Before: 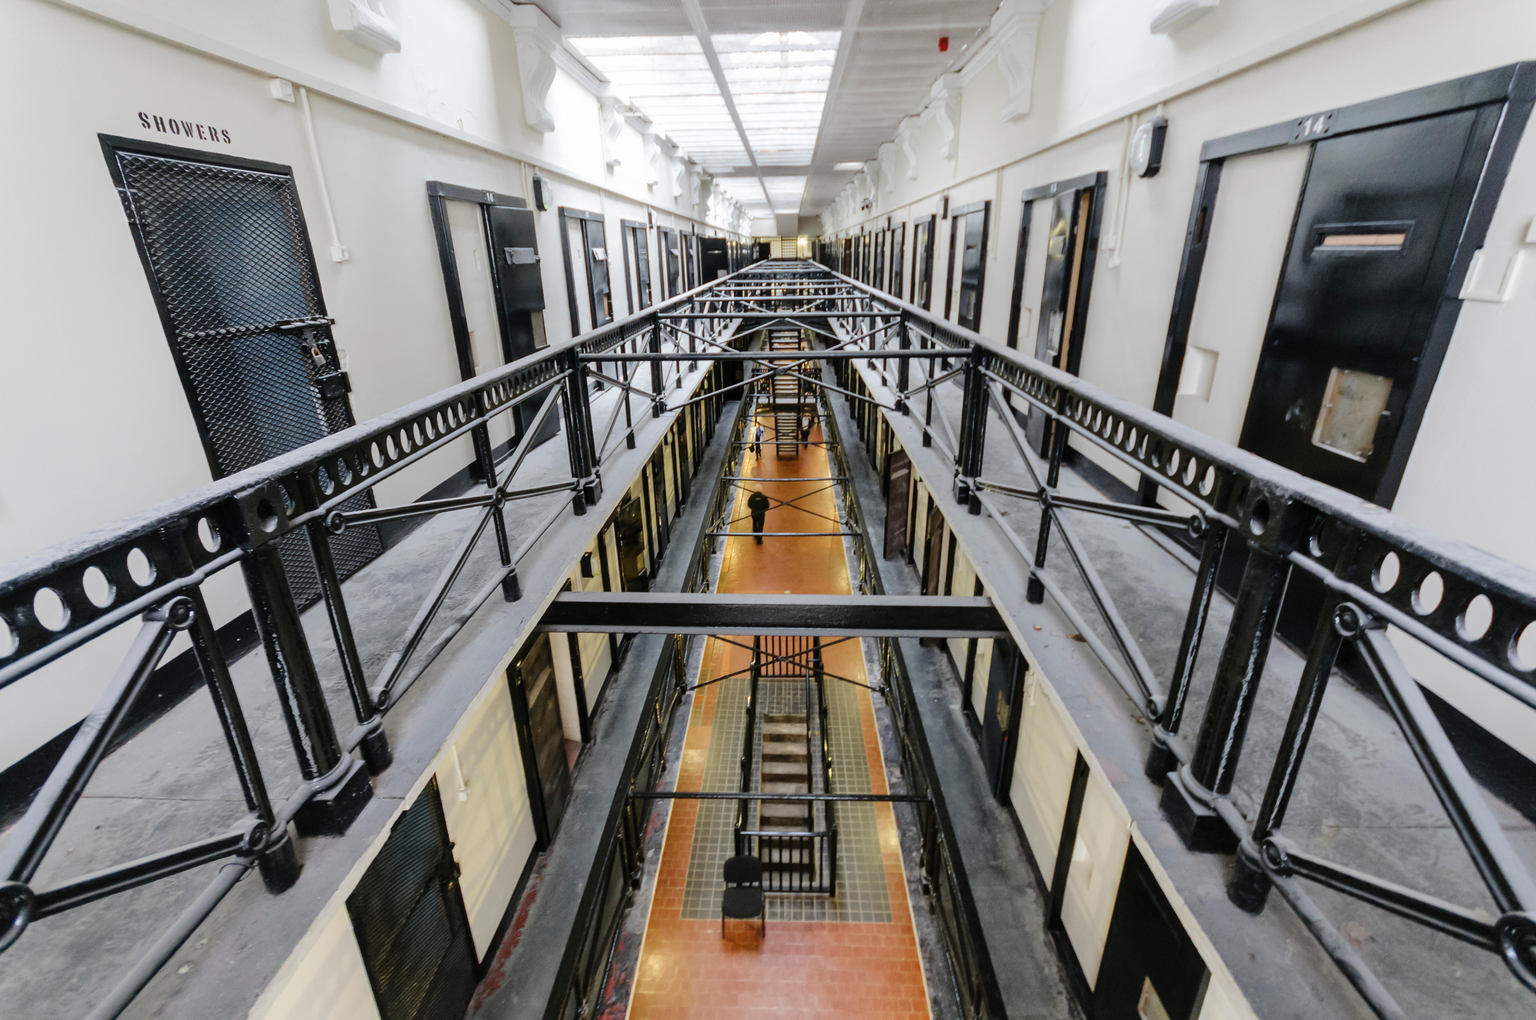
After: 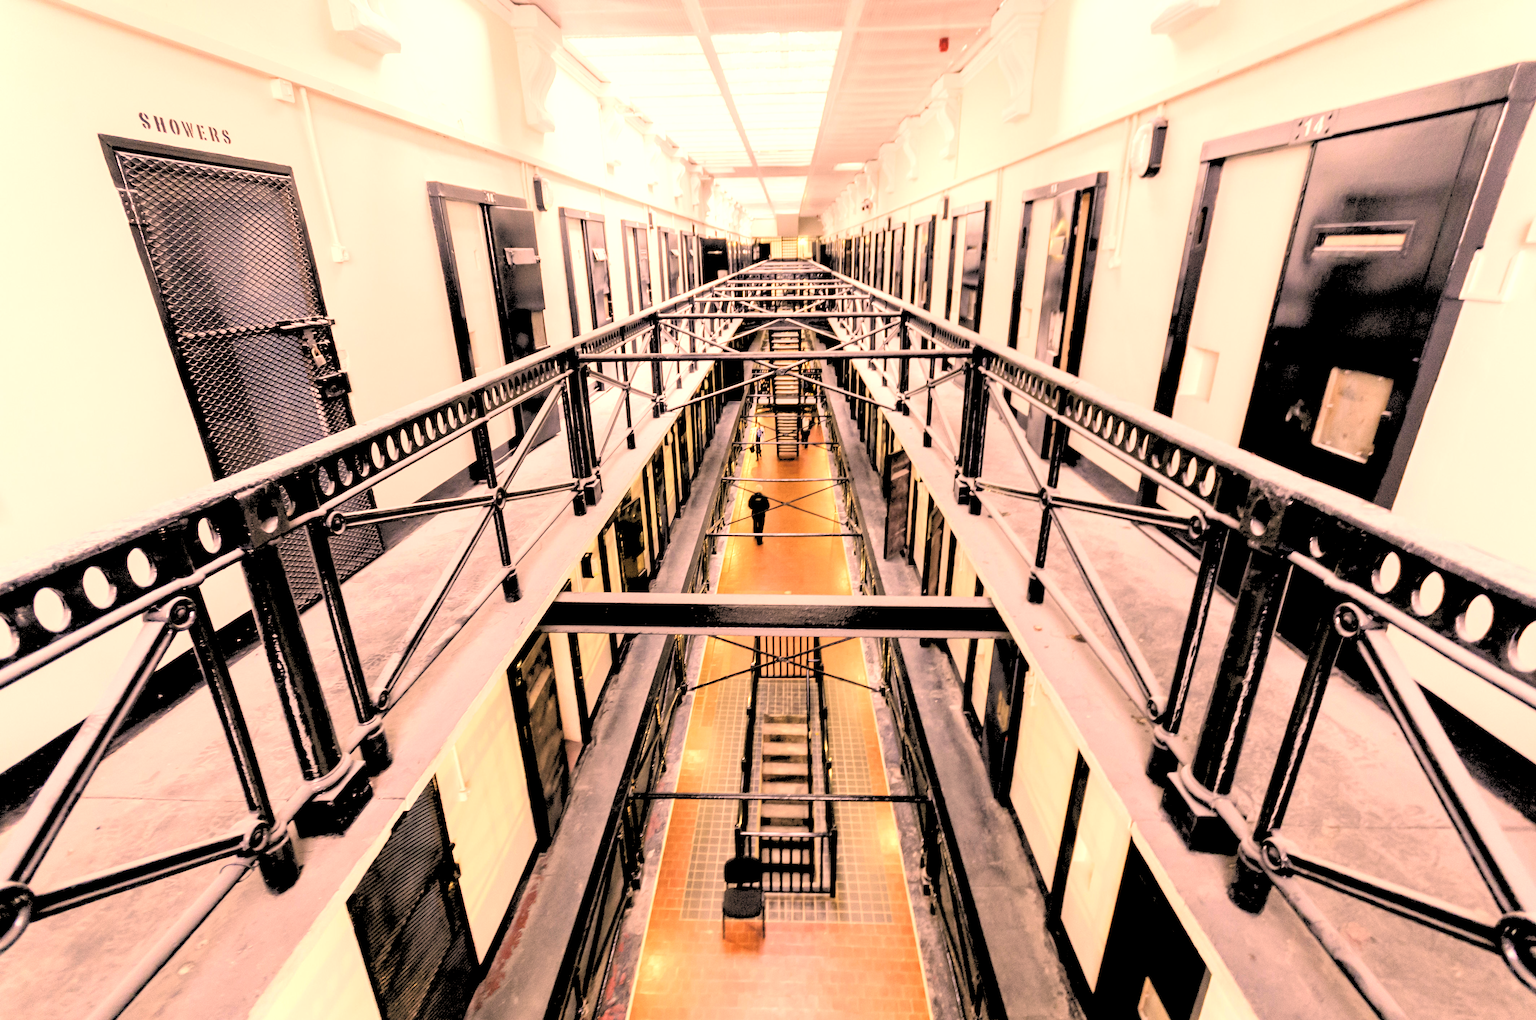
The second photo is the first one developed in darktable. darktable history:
color correction: highlights a* 40, highlights b* 40, saturation 0.69
exposure: black level correction 0, exposure 0.953 EV, compensate exposure bias true, compensate highlight preservation false
rgb levels: levels [[0.027, 0.429, 0.996], [0, 0.5, 1], [0, 0.5, 1]]
